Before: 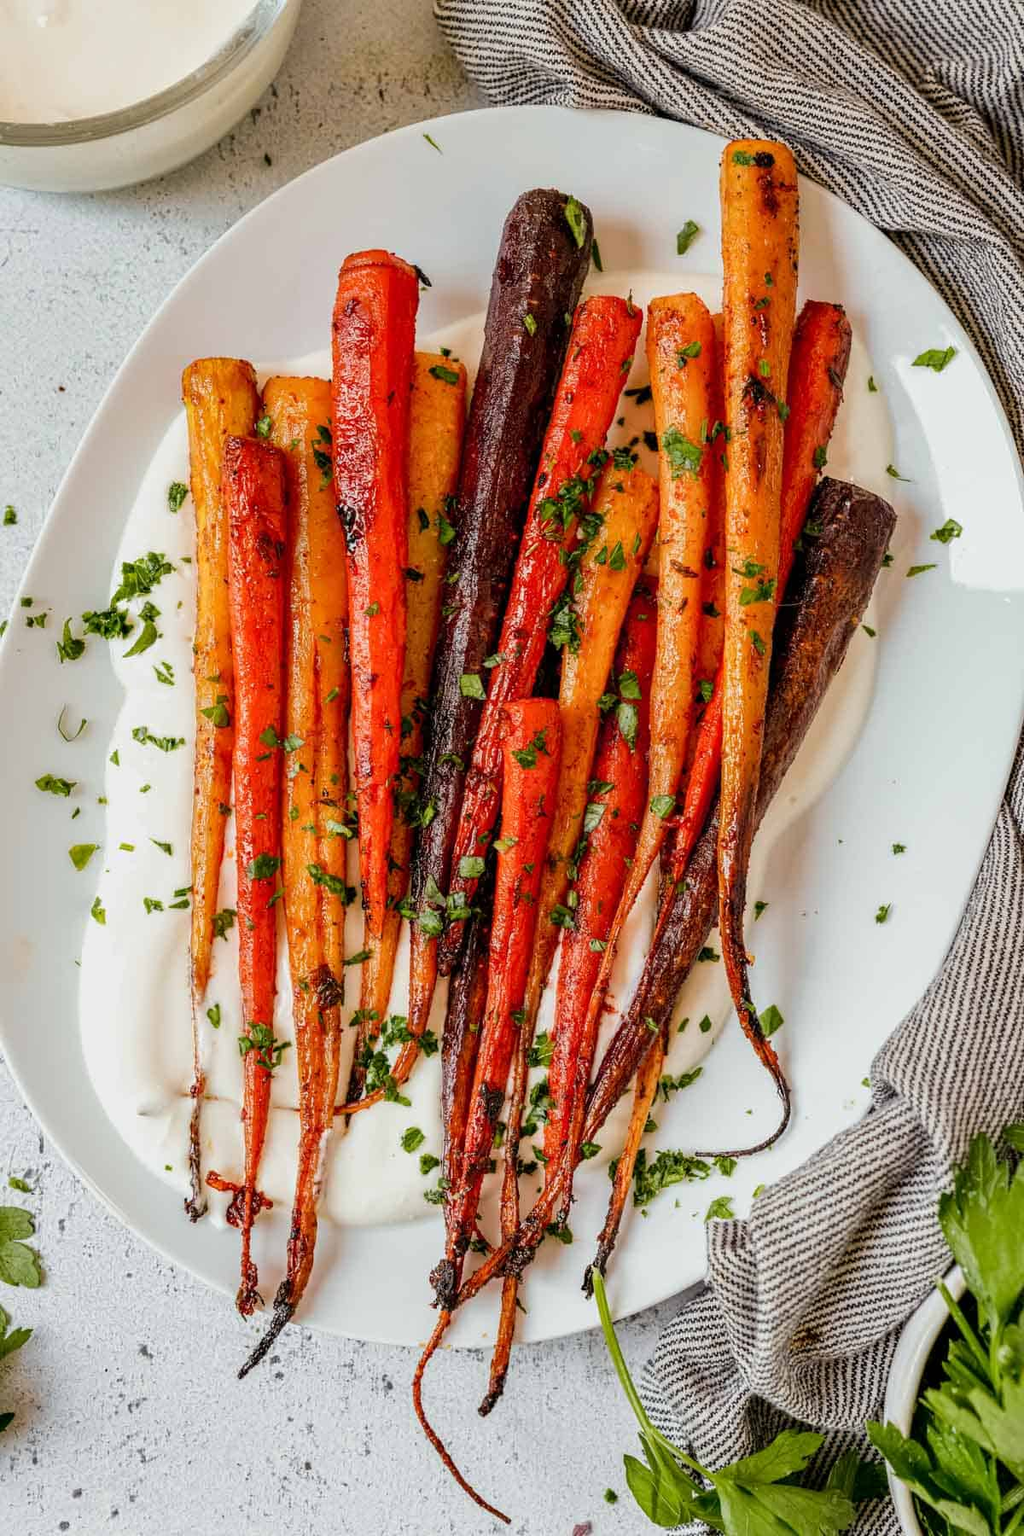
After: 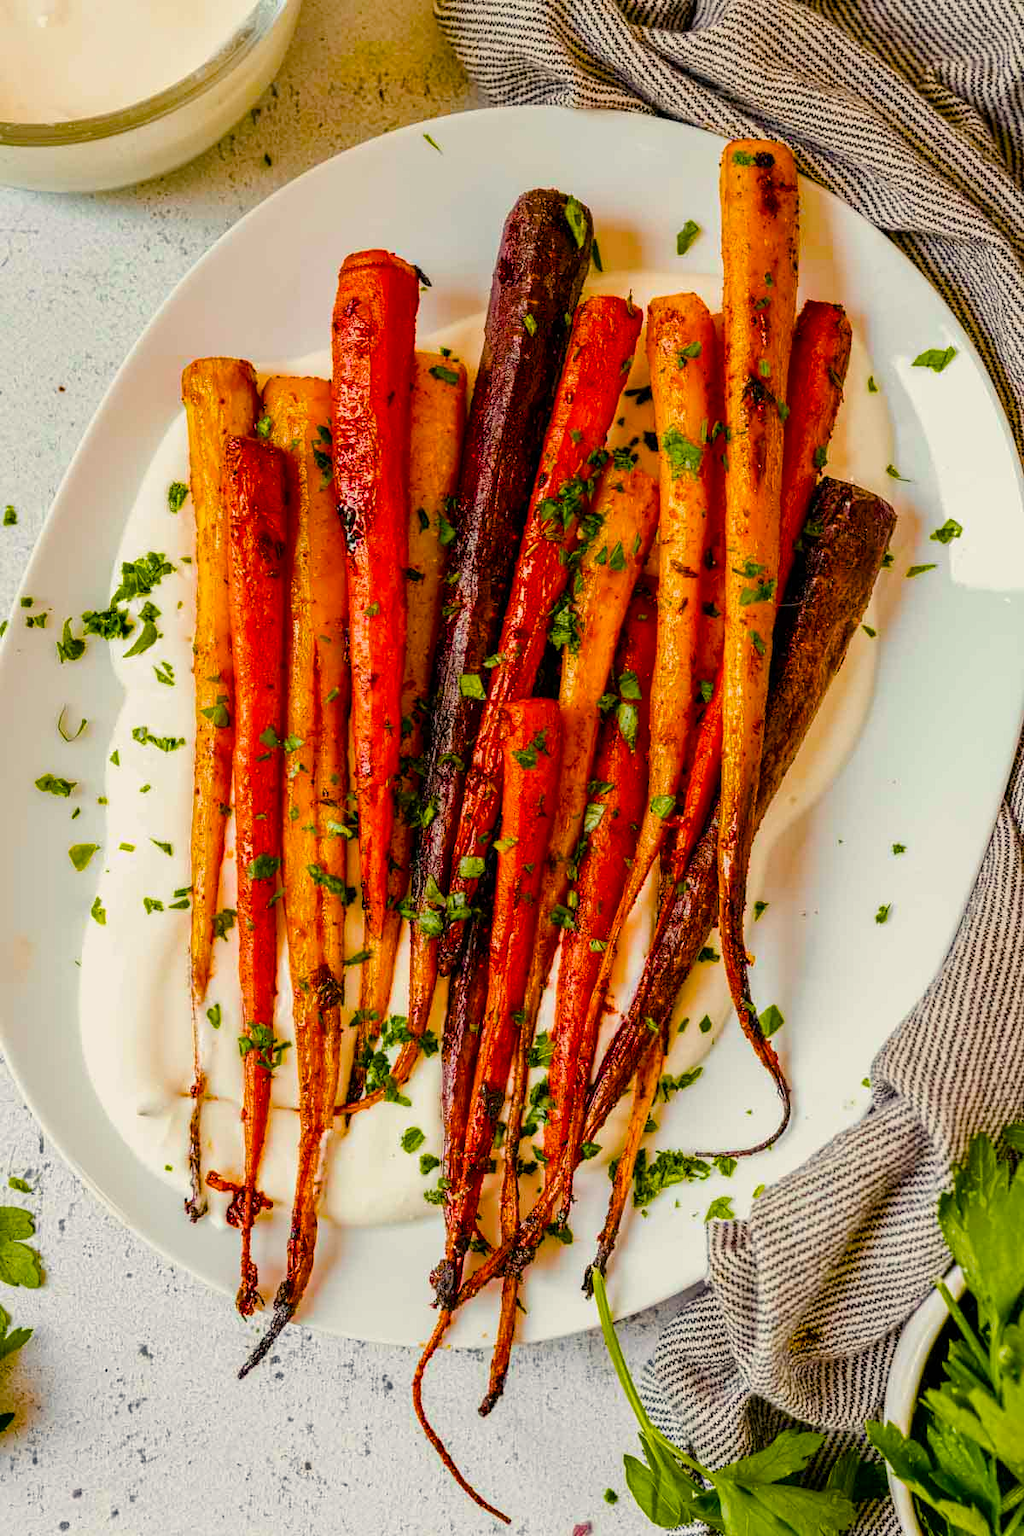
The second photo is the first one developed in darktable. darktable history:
color balance rgb: highlights gain › chroma 3.082%, highlights gain › hue 77.14°, linear chroma grading › global chroma 25.289%, perceptual saturation grading › global saturation 39.031%, perceptual saturation grading › highlights -25.706%, perceptual saturation grading › mid-tones 35.684%, perceptual saturation grading › shadows 36.218%, global vibrance 20%
